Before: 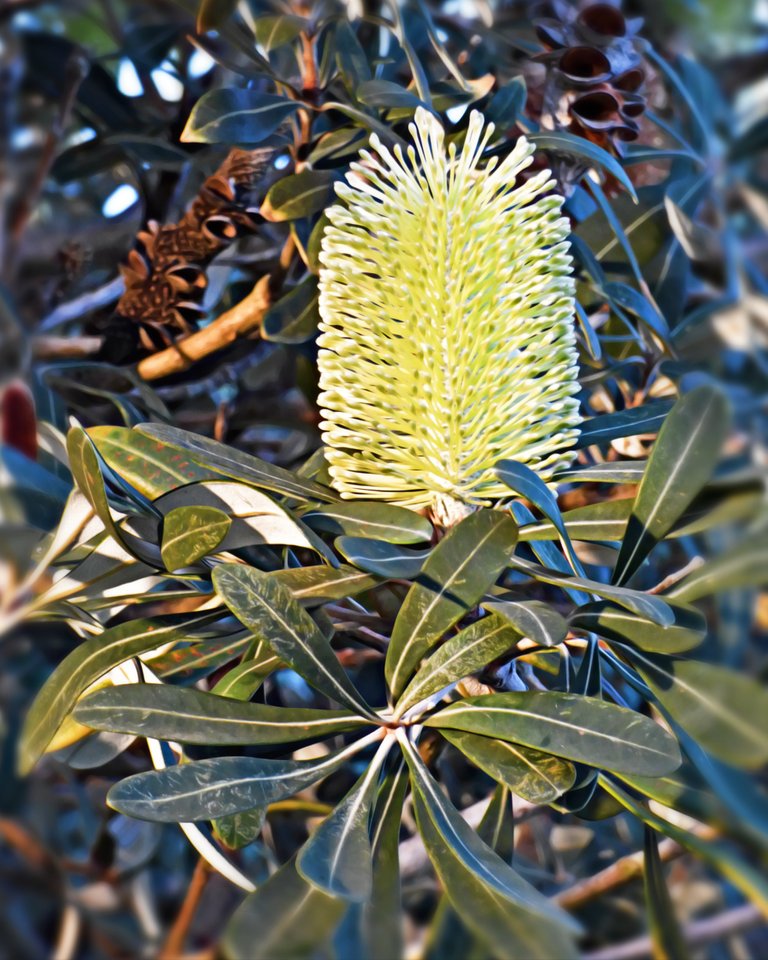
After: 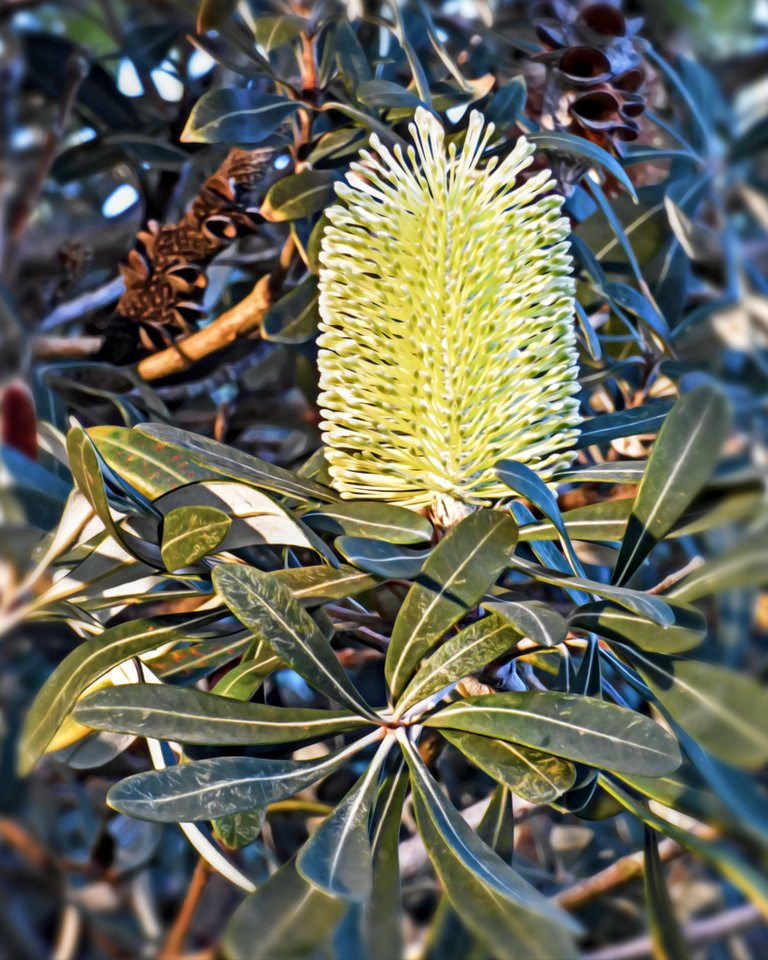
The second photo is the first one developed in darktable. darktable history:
shadows and highlights: shadows 20.91, highlights -35.73, soften with gaussian
local contrast: on, module defaults
